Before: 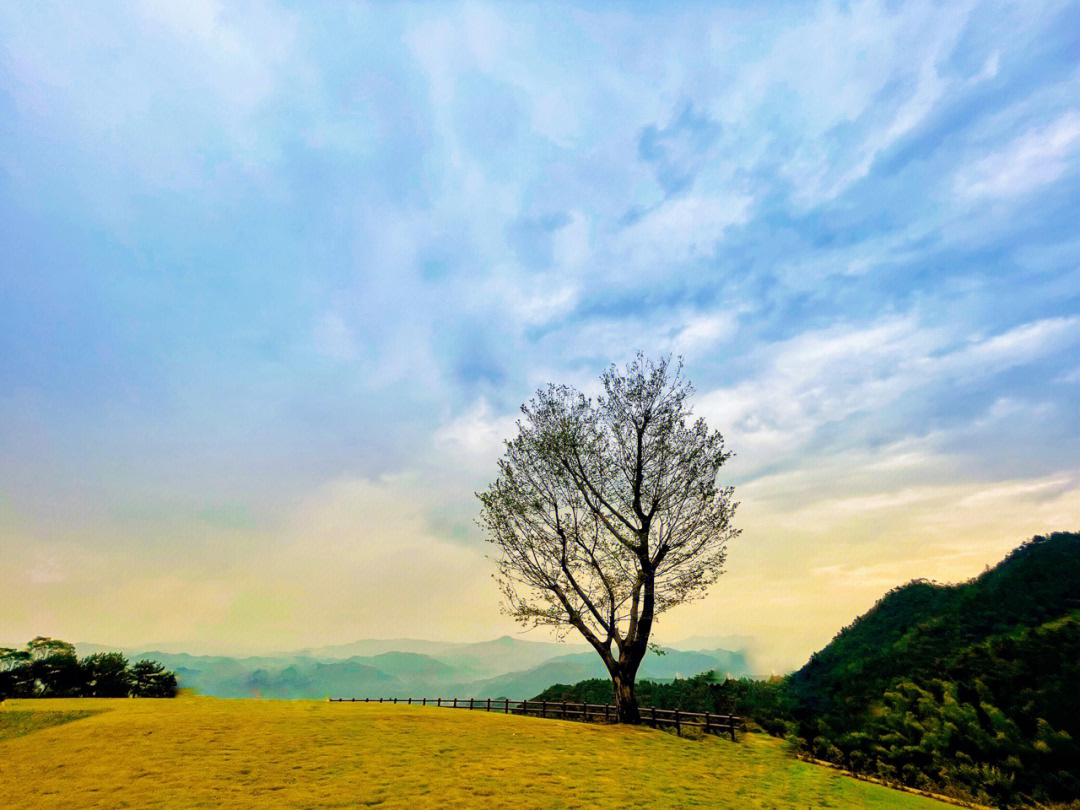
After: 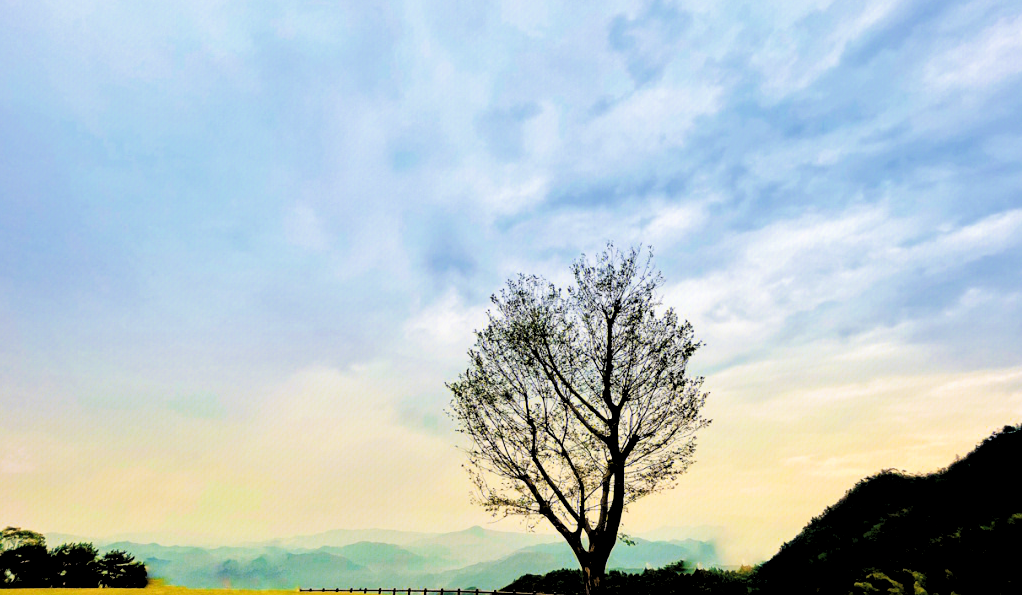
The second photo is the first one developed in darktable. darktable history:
filmic rgb: black relative exposure -8.51 EV, white relative exposure 5.57 EV, hardness 3.38, contrast 1.017
levels: levels [0.182, 0.542, 0.902]
crop and rotate: left 2.793%, top 13.668%, right 2.549%, bottom 12.83%
exposure: black level correction 0, exposure 0.696 EV, compensate highlight preservation false
